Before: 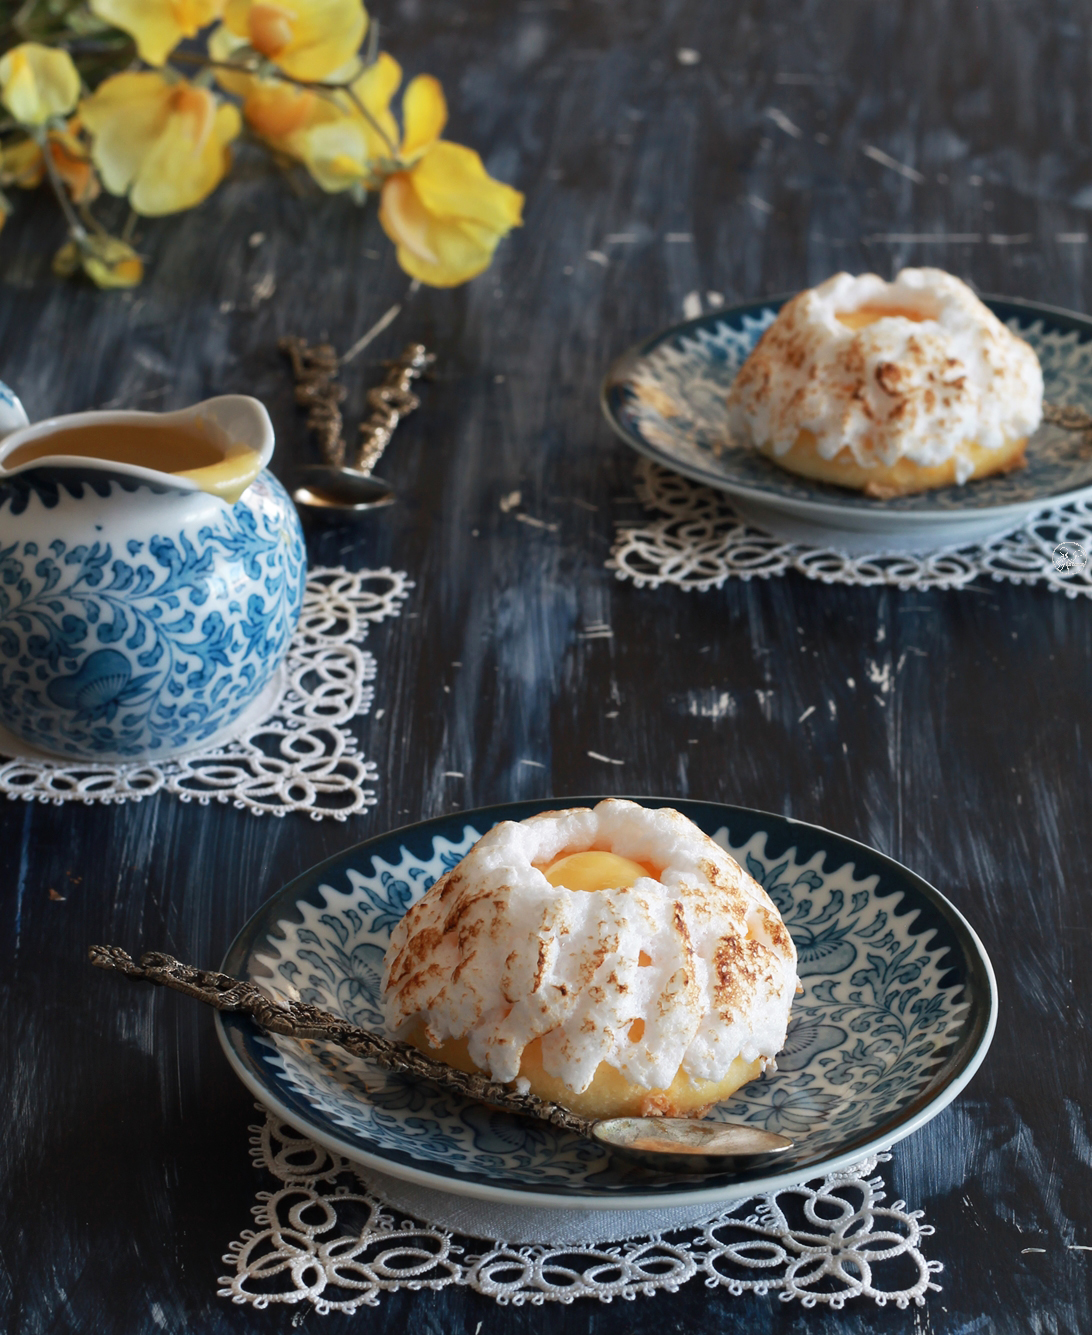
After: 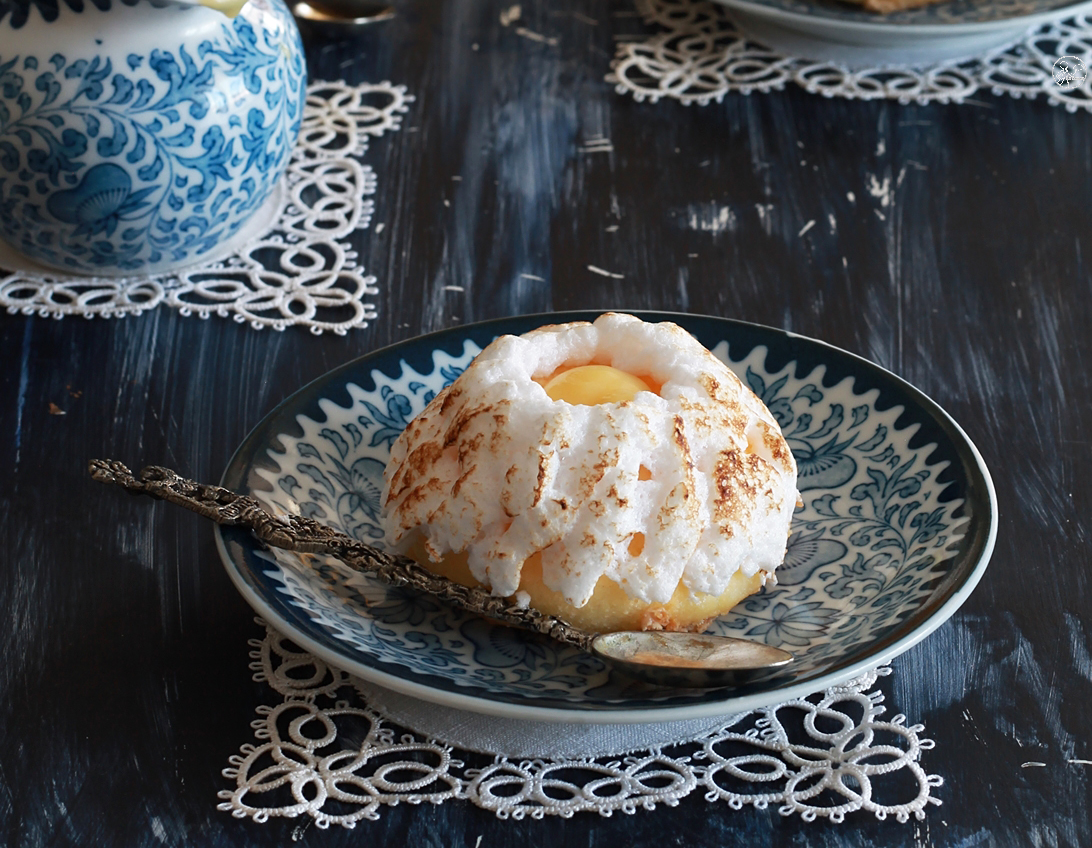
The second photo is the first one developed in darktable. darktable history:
sharpen: amount 0.2
crop and rotate: top 36.435%
